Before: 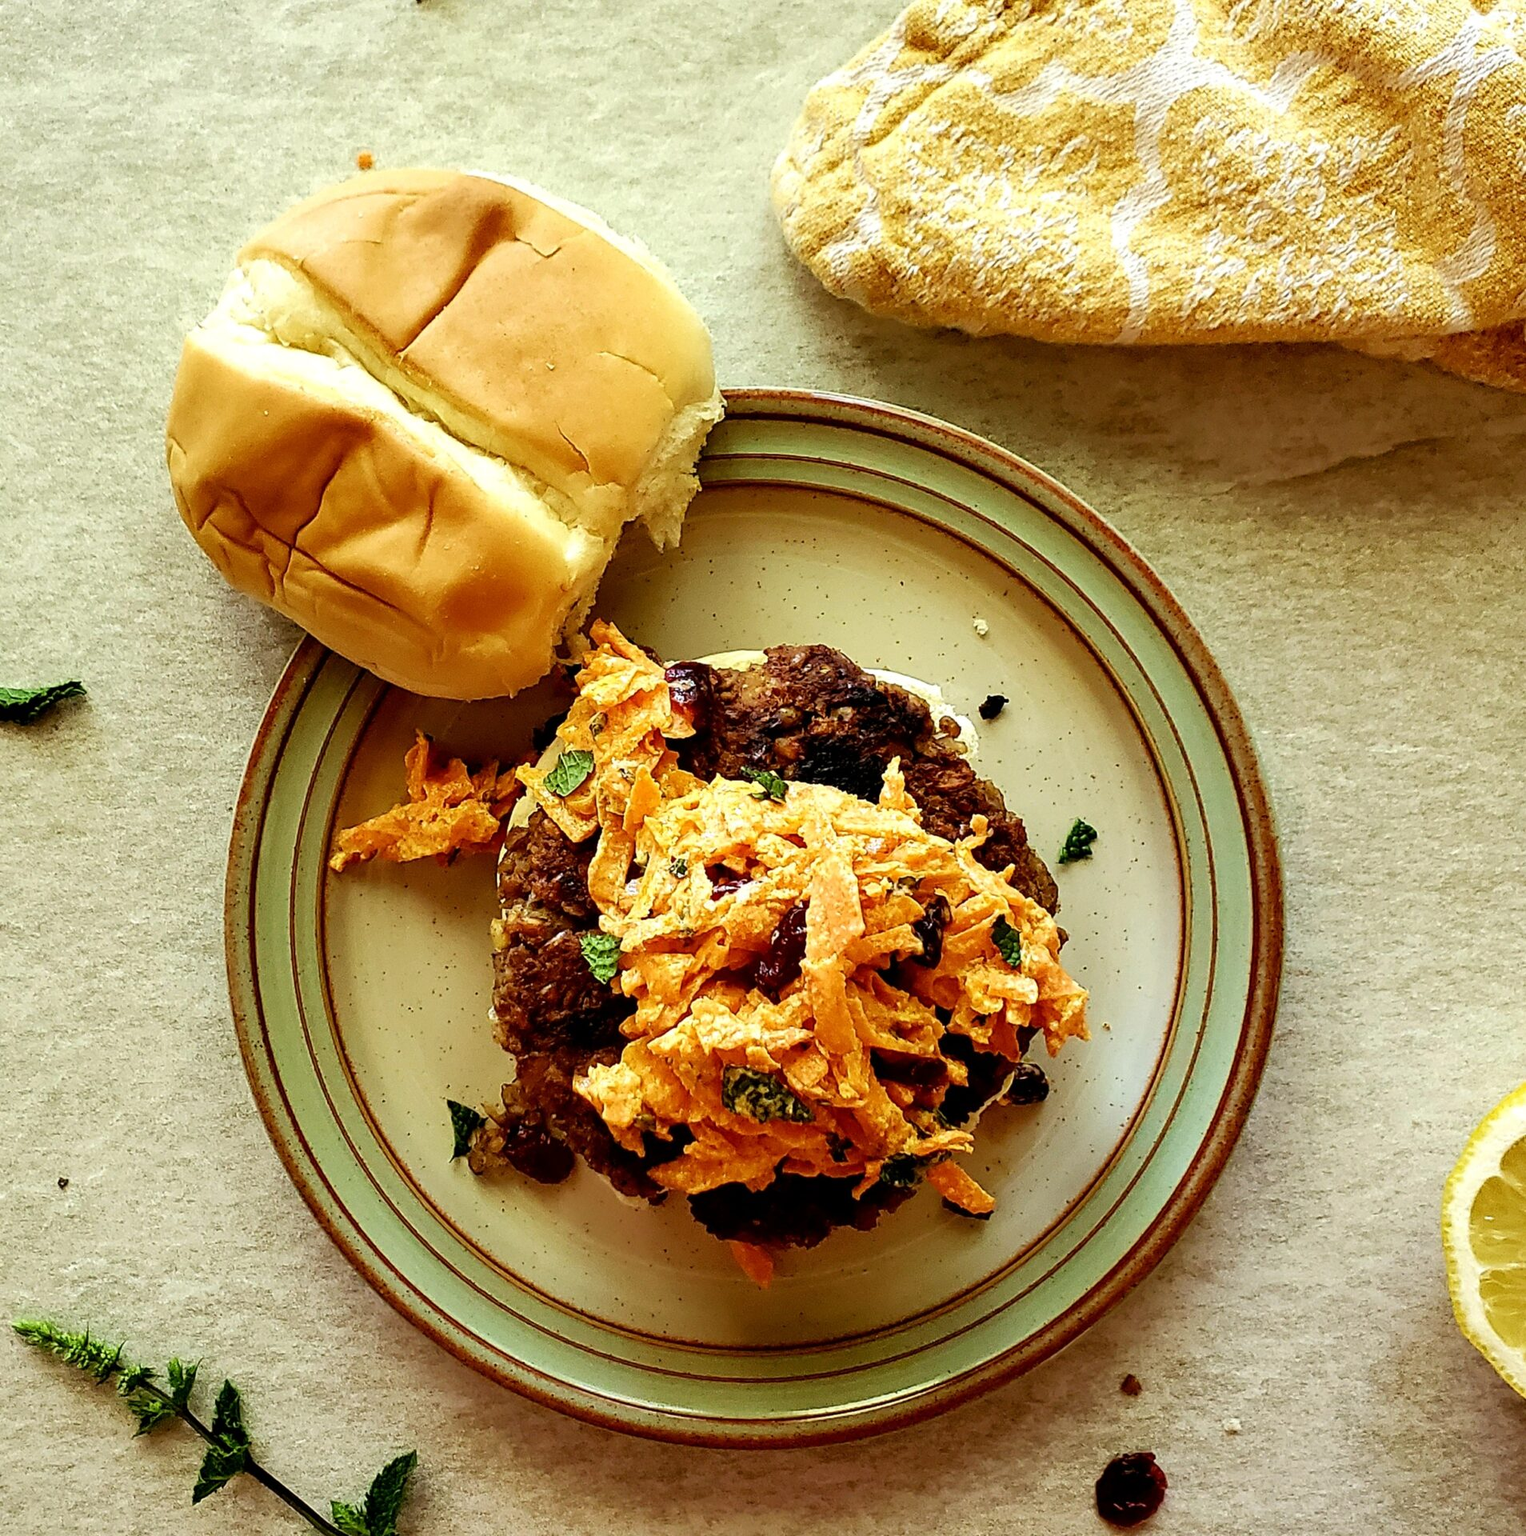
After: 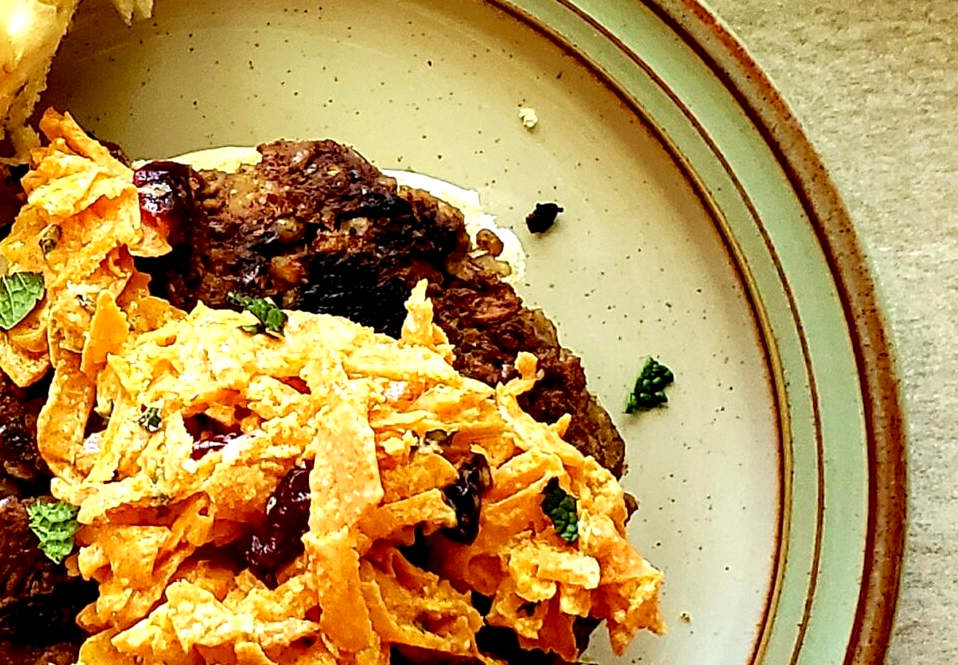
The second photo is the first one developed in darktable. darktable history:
crop: left 36.607%, top 34.735%, right 13.146%, bottom 30.611%
exposure: black level correction 0.005, exposure 0.286 EV, compensate highlight preservation false
